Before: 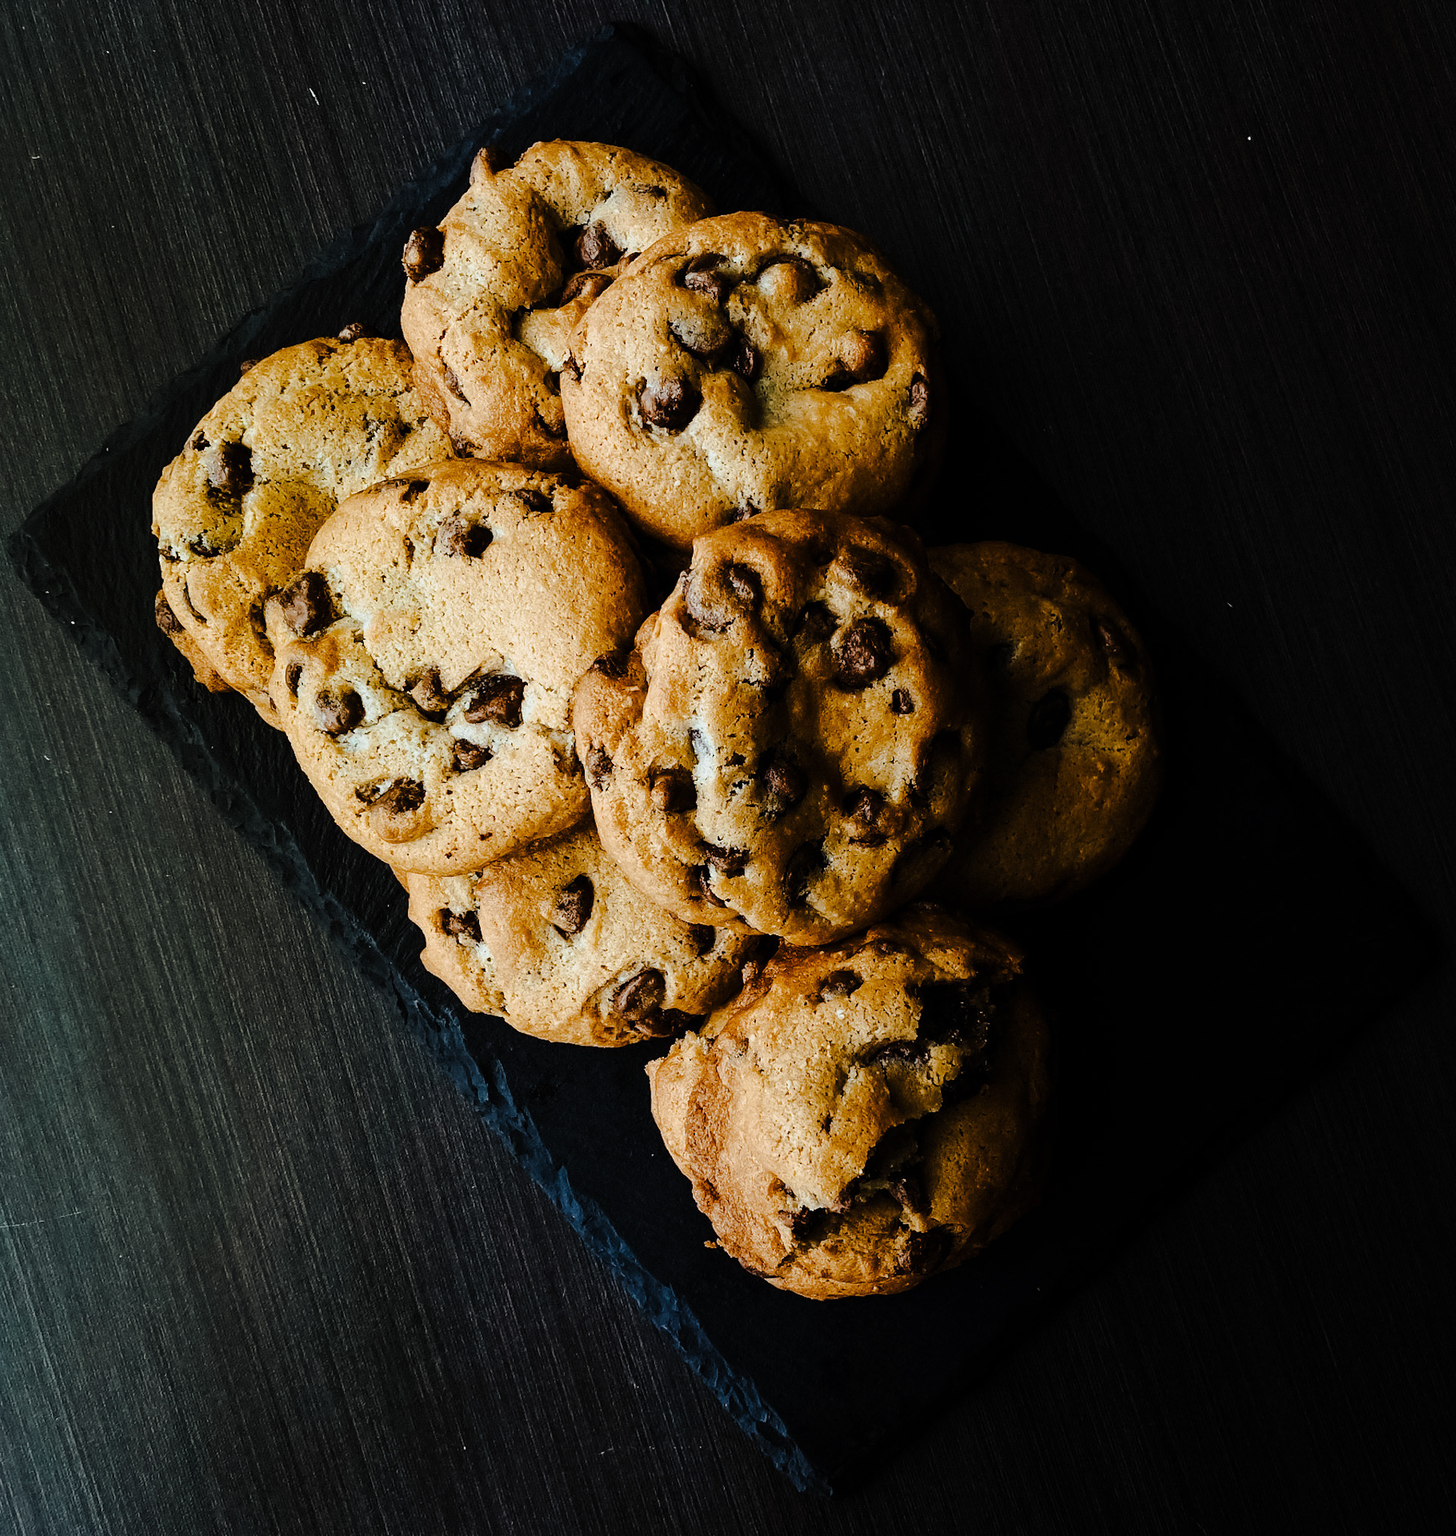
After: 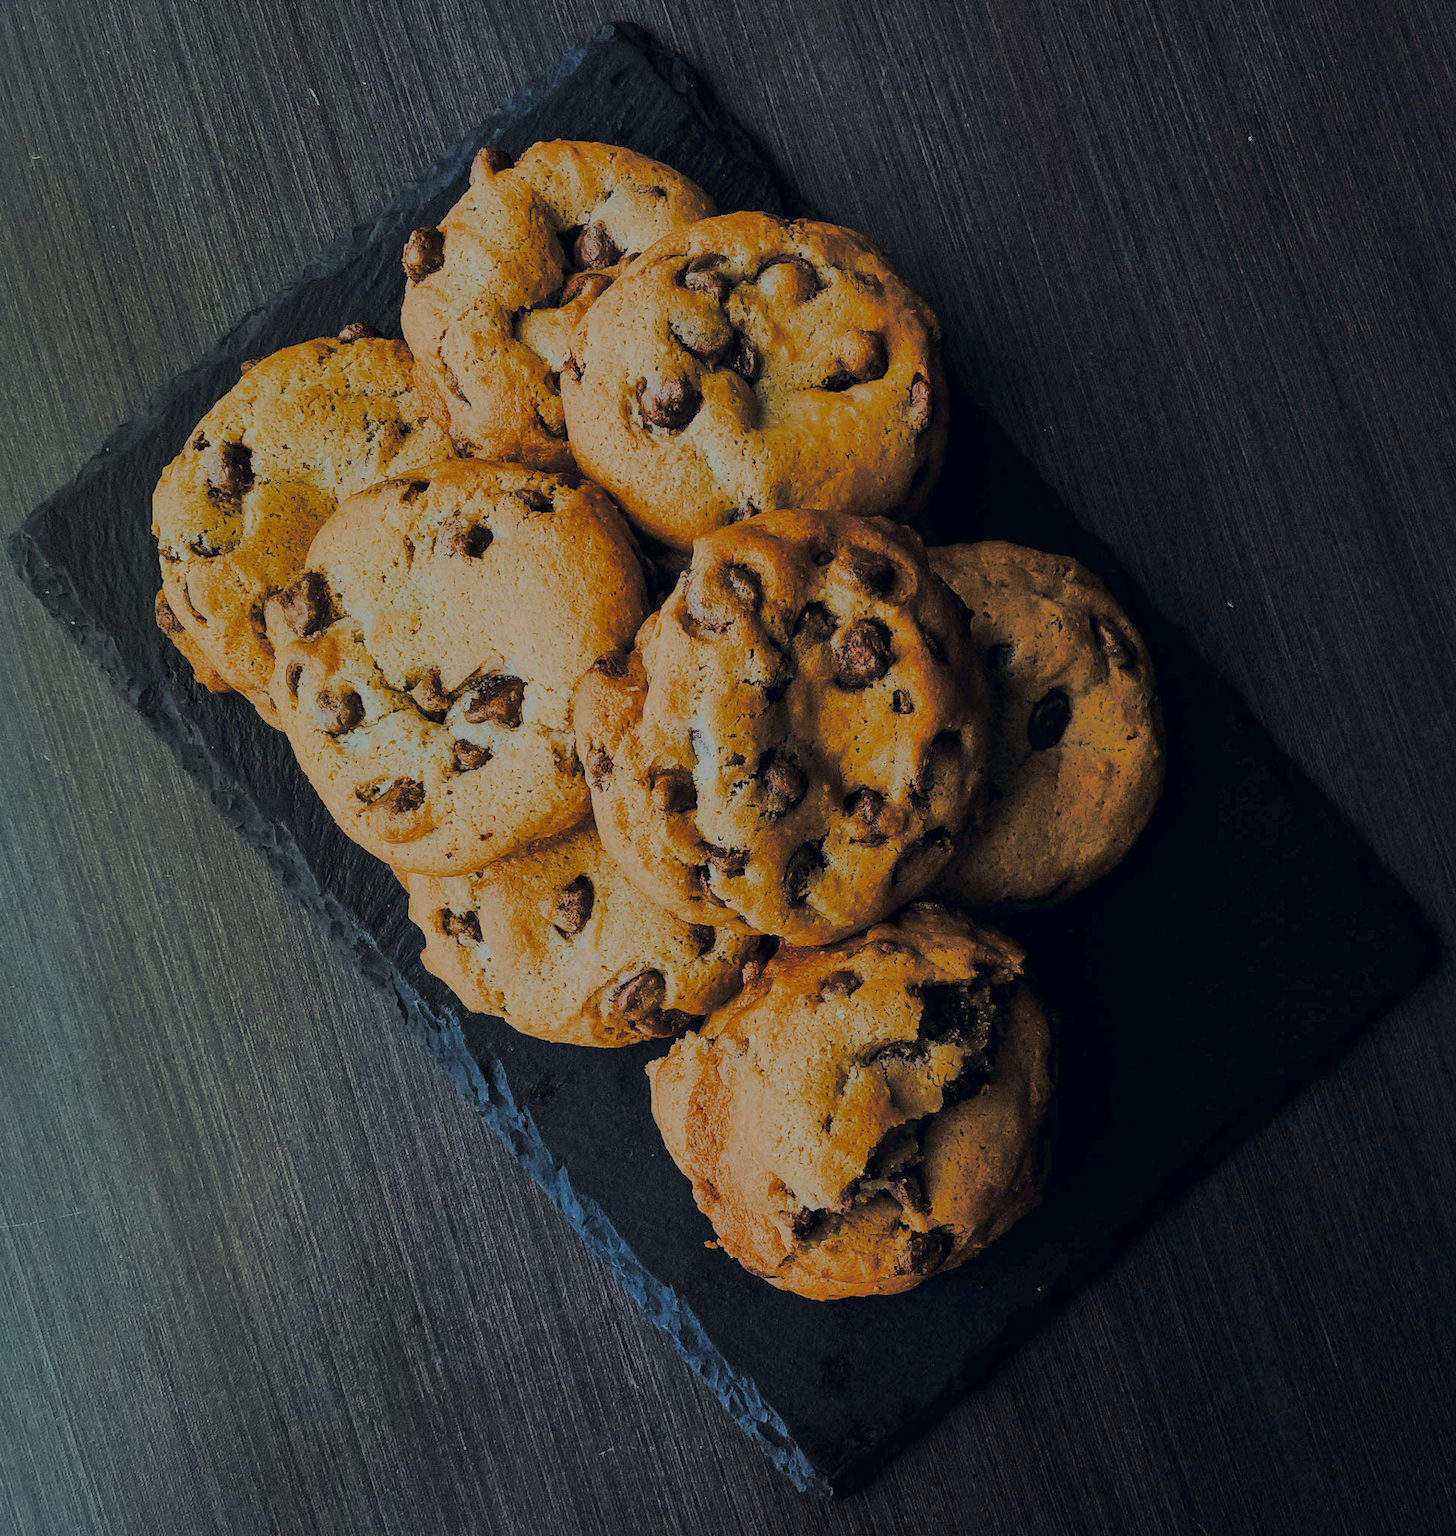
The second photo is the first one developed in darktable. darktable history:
shadows and highlights: on, module defaults
color correction: highlights a* 0.503, highlights b* 2.71, shadows a* -1.06, shadows b* -4.32
filmic rgb: black relative exposure -13.93 EV, white relative exposure 7.99 EV, threshold 3.05 EV, structure ↔ texture 99.35%, hardness 3.73, latitude 49.06%, contrast 0.503, color science v6 (2022), enable highlight reconstruction true
